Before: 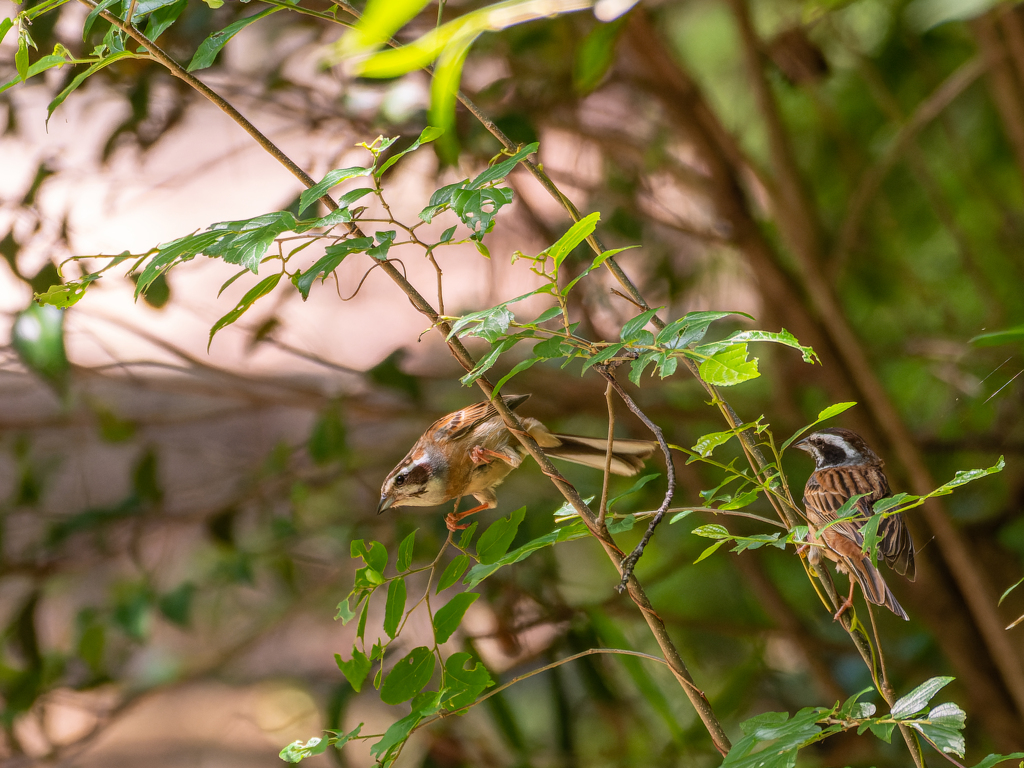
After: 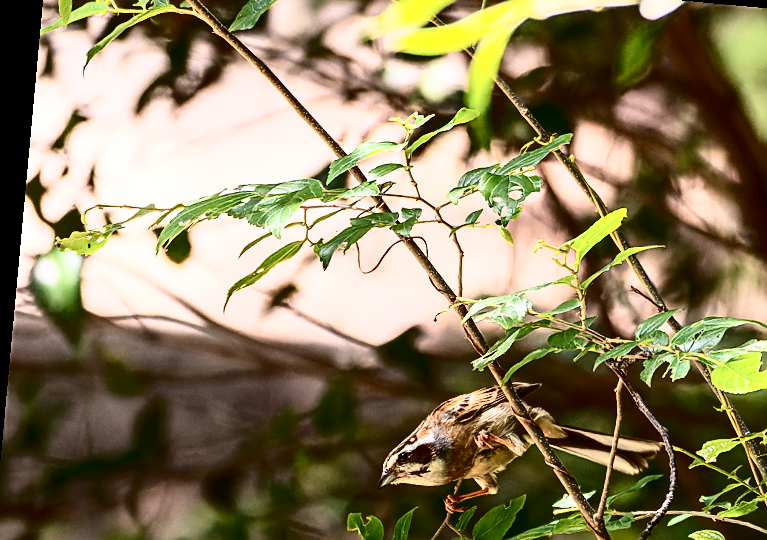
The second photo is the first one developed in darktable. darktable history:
tone curve: curves: ch0 [(0, 0) (0.003, 0.004) (0.011, 0.006) (0.025, 0.008) (0.044, 0.012) (0.069, 0.017) (0.1, 0.021) (0.136, 0.029) (0.177, 0.043) (0.224, 0.062) (0.277, 0.108) (0.335, 0.166) (0.399, 0.301) (0.468, 0.467) (0.543, 0.64) (0.623, 0.803) (0.709, 0.908) (0.801, 0.969) (0.898, 0.988) (1, 1)], color space Lab, independent channels, preserve colors none
crop and rotate: angle -5.28°, left 1.993%, top 6.715%, right 27.62%, bottom 30.401%
sharpen: on, module defaults
